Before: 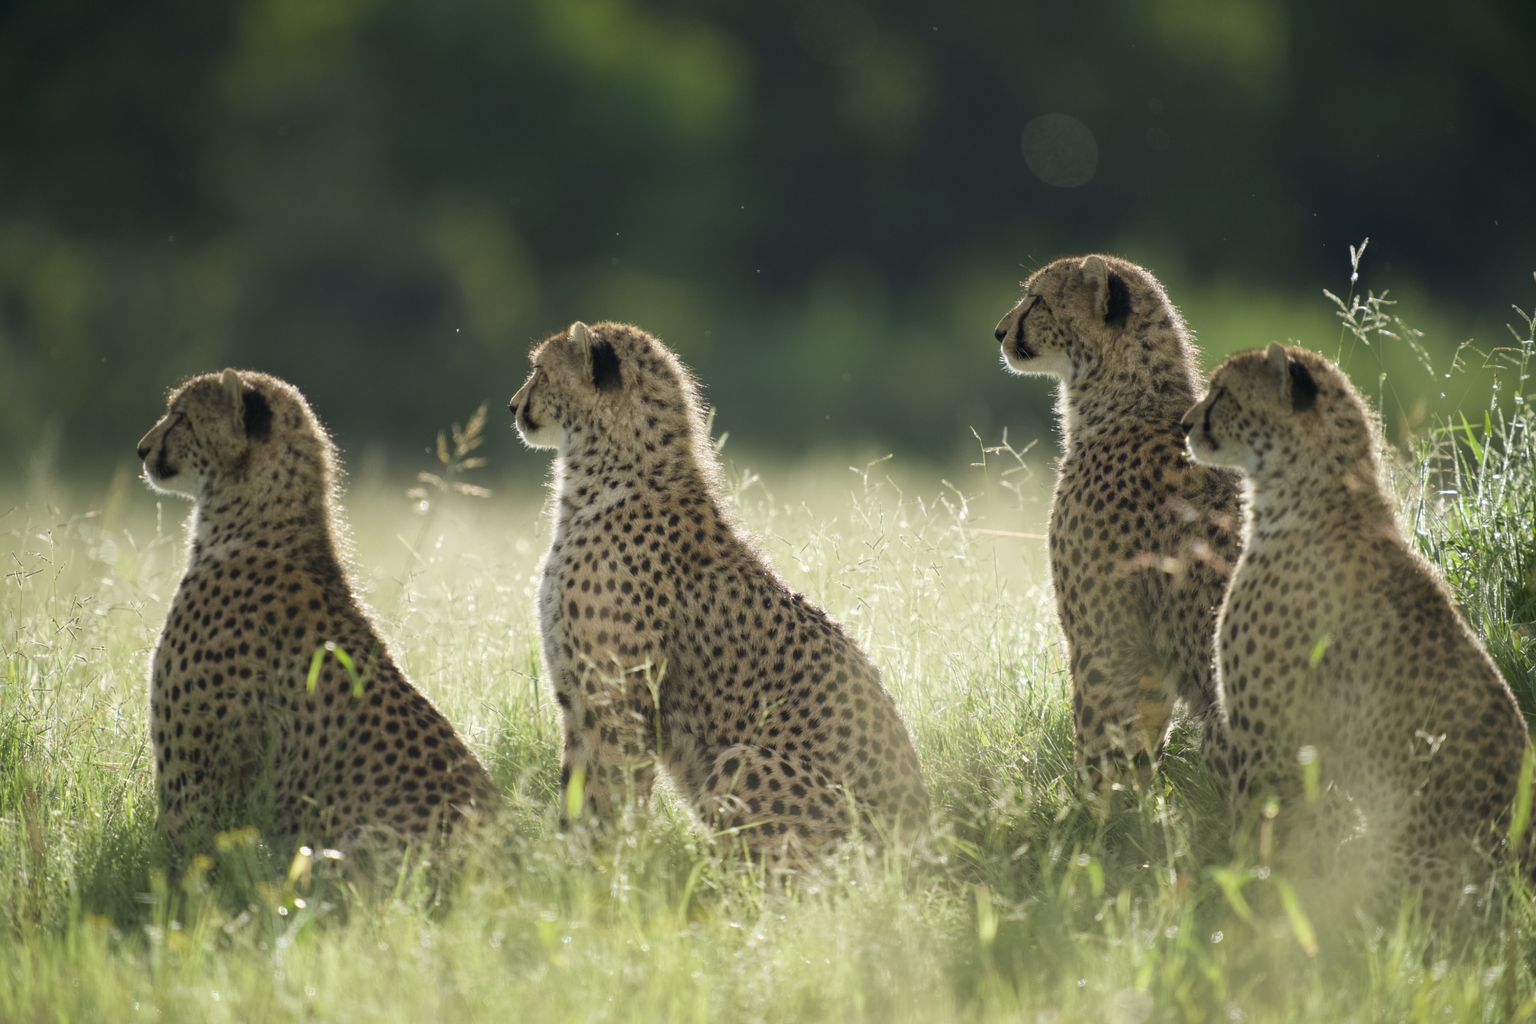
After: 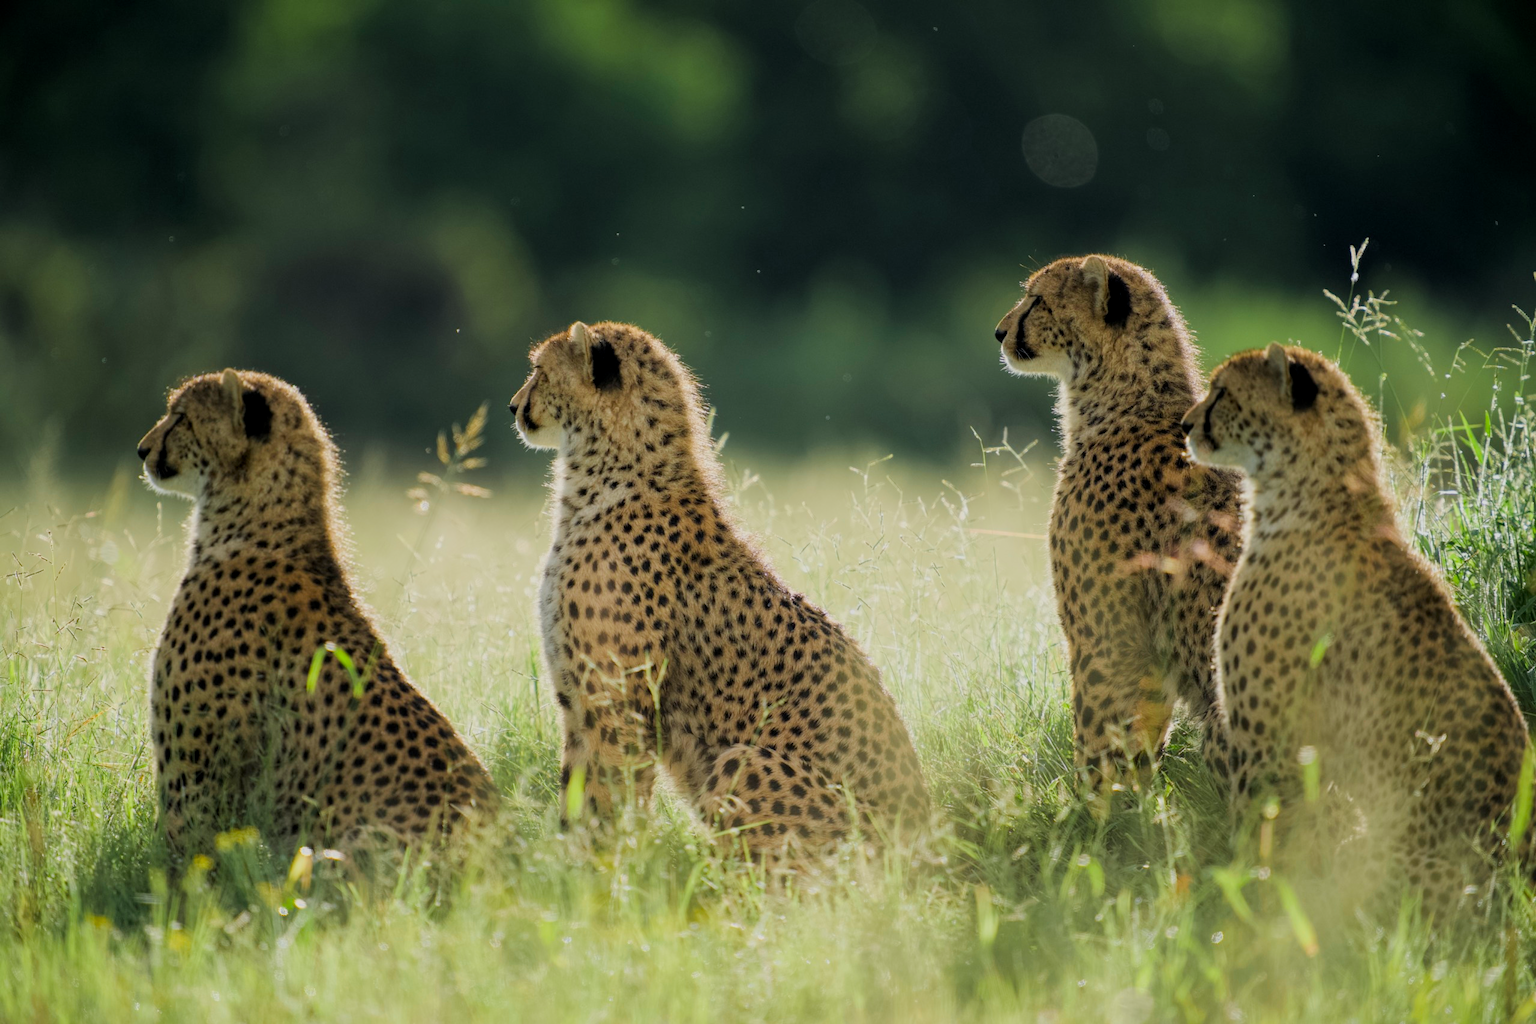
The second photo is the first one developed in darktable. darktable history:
local contrast: highlights 100%, shadows 100%, detail 120%, midtone range 0.2
filmic rgb: black relative exposure -7.65 EV, white relative exposure 4.56 EV, hardness 3.61
color zones: curves: ch0 [(0.224, 0.526) (0.75, 0.5)]; ch1 [(0.055, 0.526) (0.224, 0.761) (0.377, 0.526) (0.75, 0.5)]
